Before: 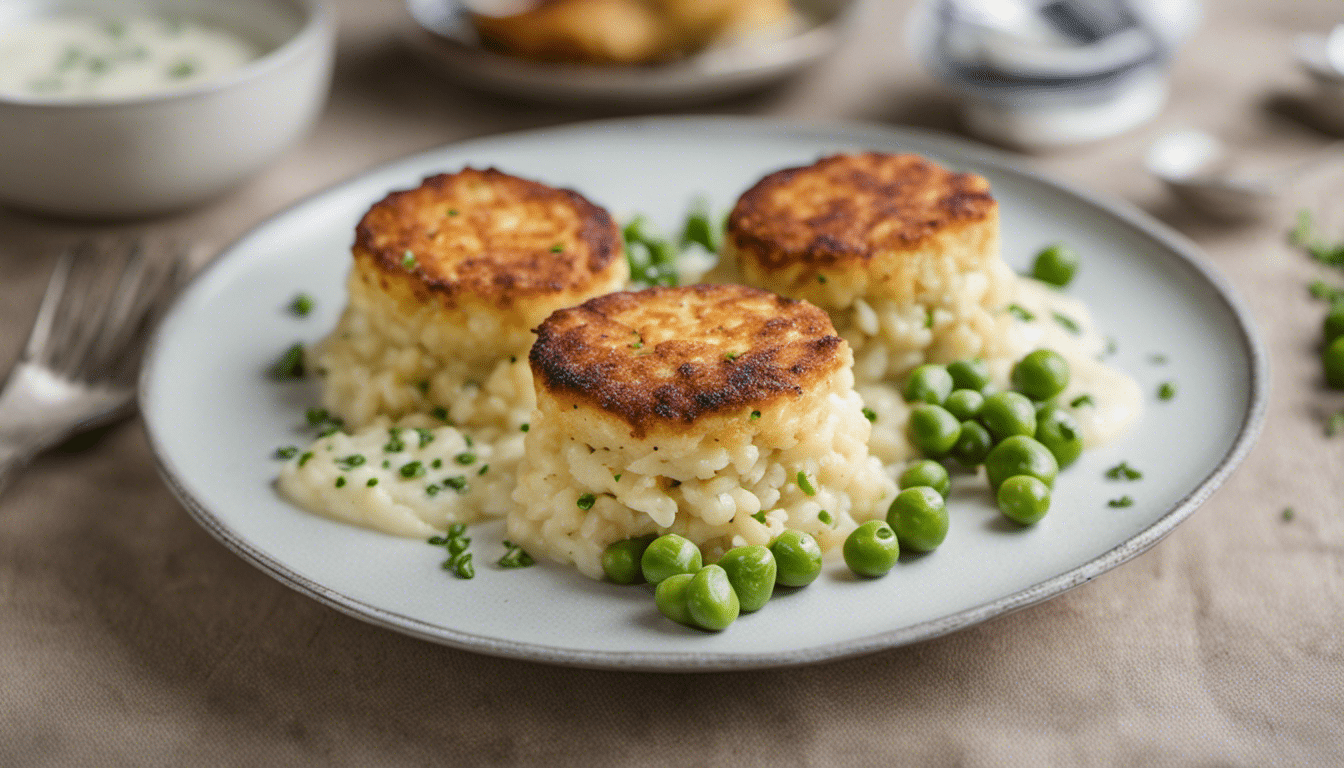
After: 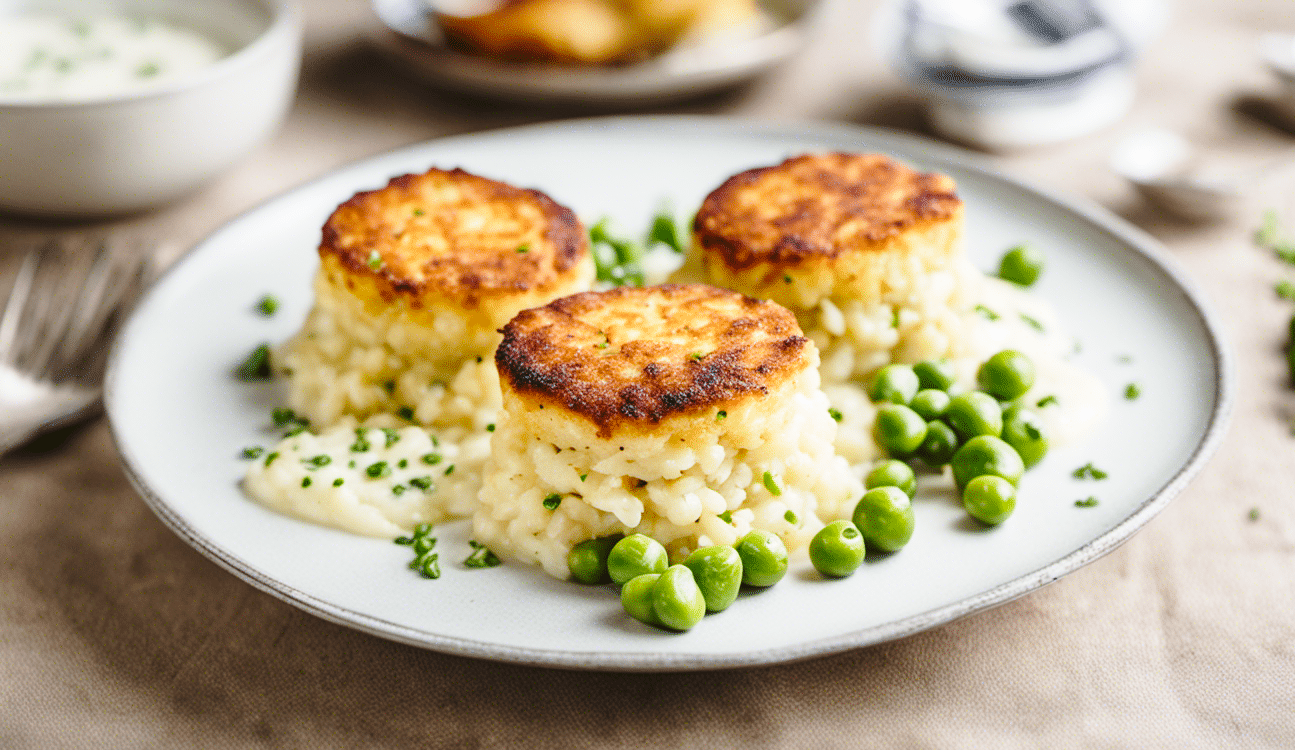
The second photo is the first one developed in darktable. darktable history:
base curve: curves: ch0 [(0, 0) (0.028, 0.03) (0.121, 0.232) (0.46, 0.748) (0.859, 0.968) (1, 1)], preserve colors none
crop and rotate: left 2.536%, right 1.107%, bottom 2.246%
